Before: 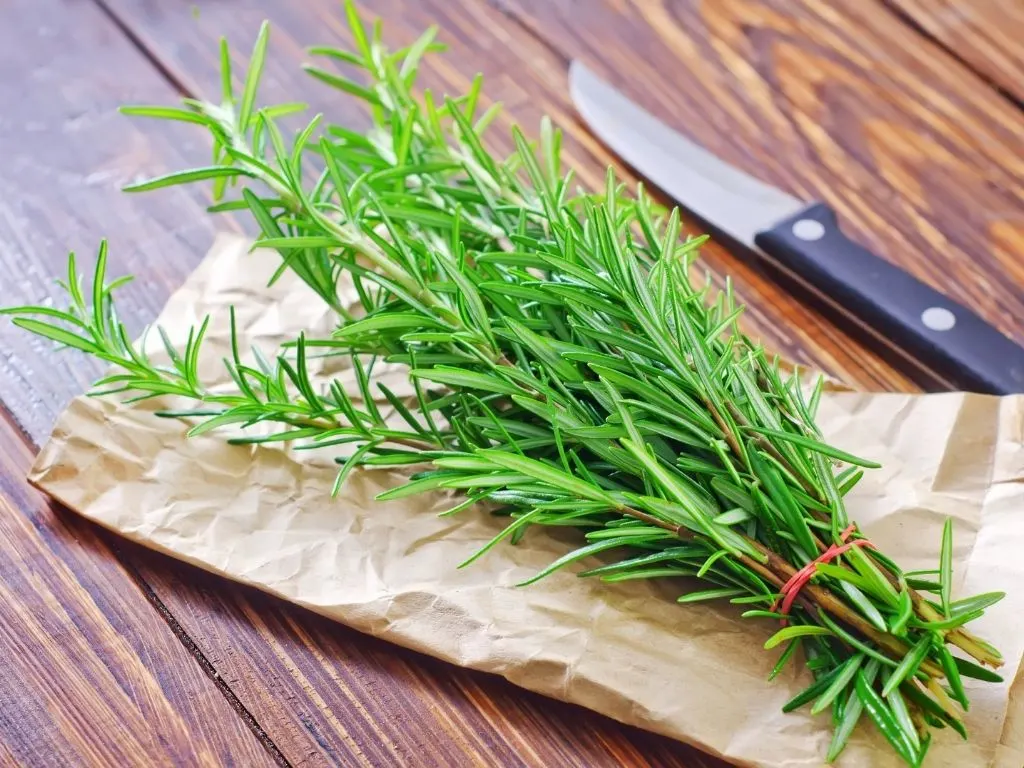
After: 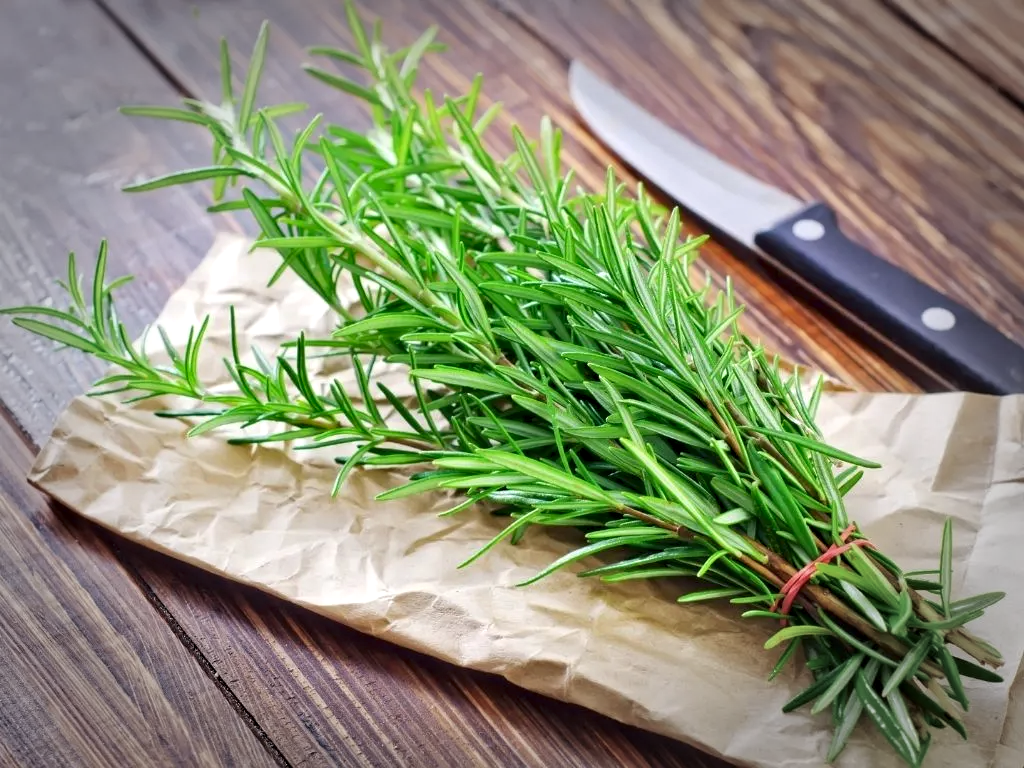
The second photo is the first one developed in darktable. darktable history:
contrast equalizer: y [[0.535, 0.543, 0.548, 0.548, 0.542, 0.532], [0.5 ×6], [0.5 ×6], [0 ×6], [0 ×6]]
vignetting: fall-off start 66.49%, fall-off radius 39.73%, automatic ratio true, width/height ratio 0.671
